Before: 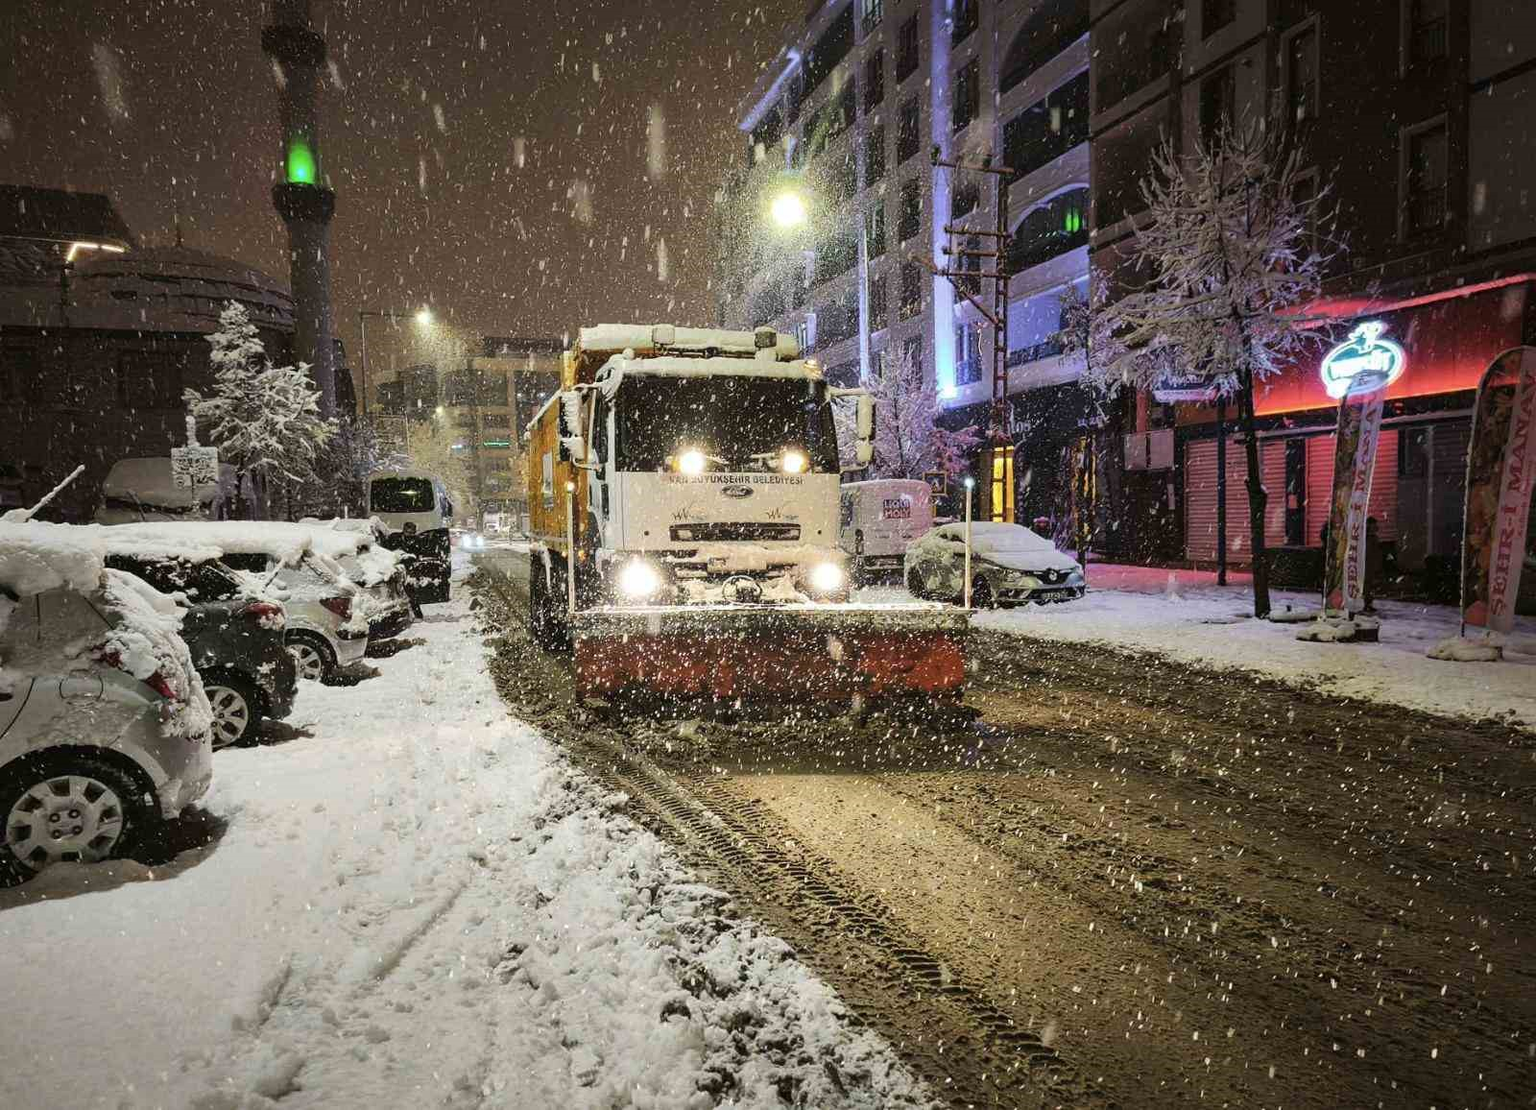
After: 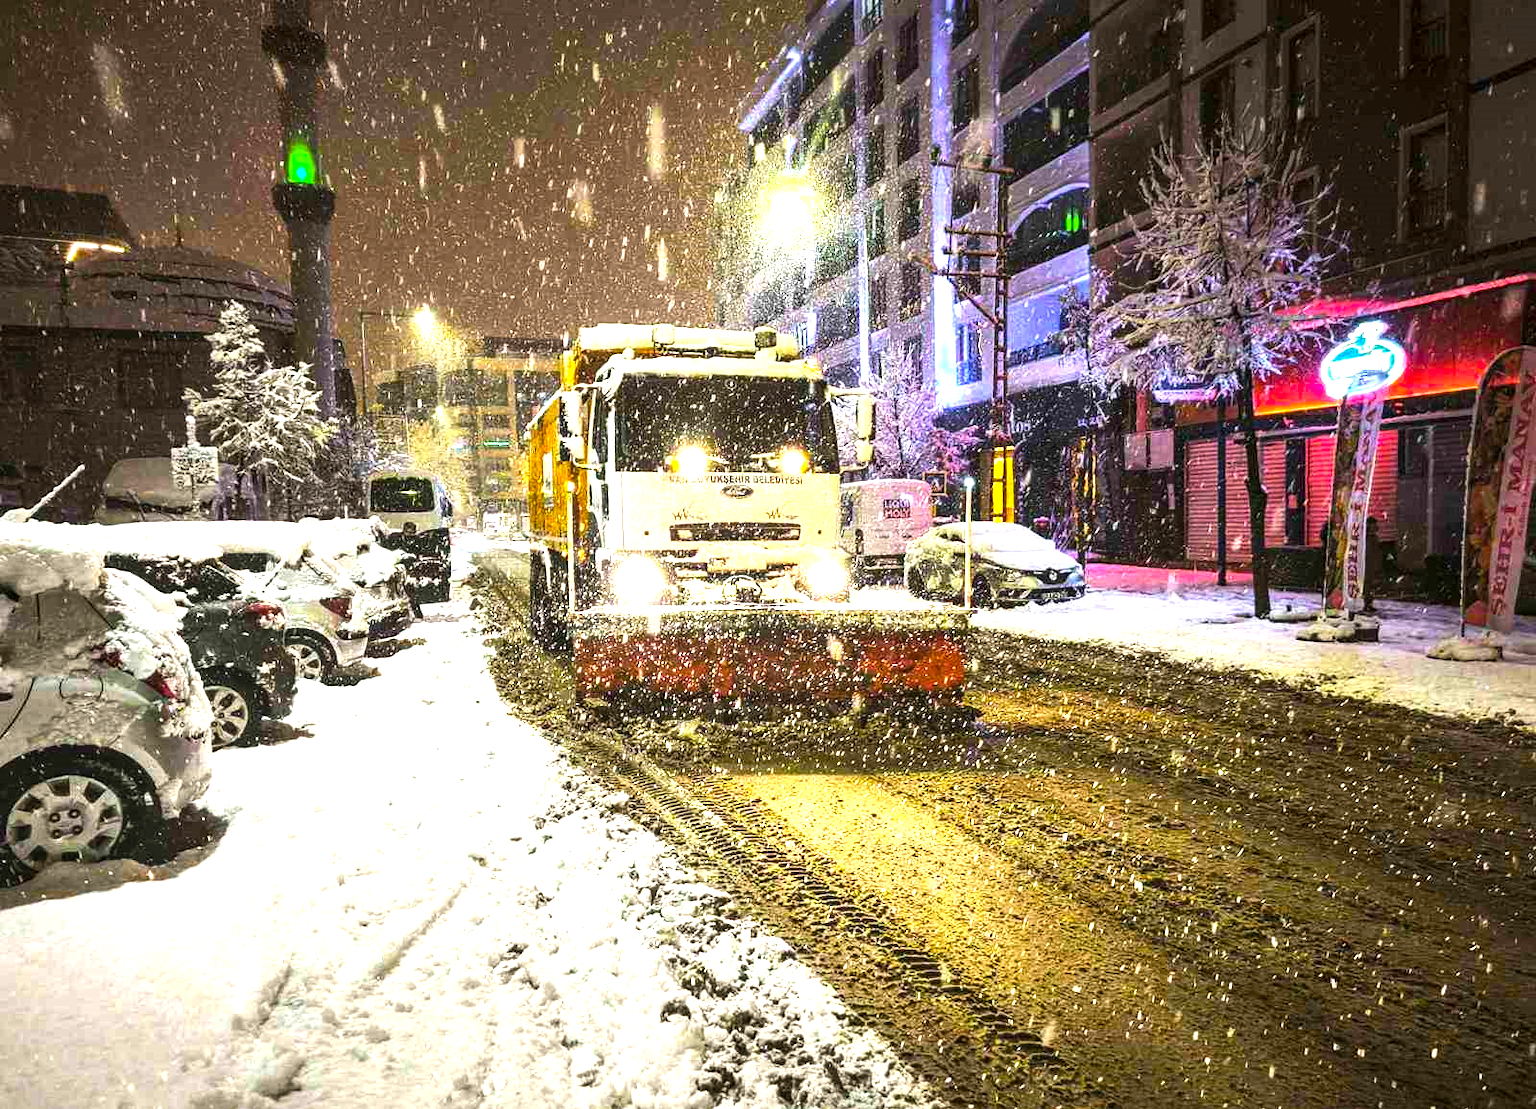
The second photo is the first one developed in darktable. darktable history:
color balance rgb: linear chroma grading › shadows -10%, linear chroma grading › global chroma 20%, perceptual saturation grading › global saturation 15%, perceptual brilliance grading › global brilliance 30%, perceptual brilliance grading › highlights 12%, perceptual brilliance grading › mid-tones 24%, global vibrance 20%
local contrast: on, module defaults
